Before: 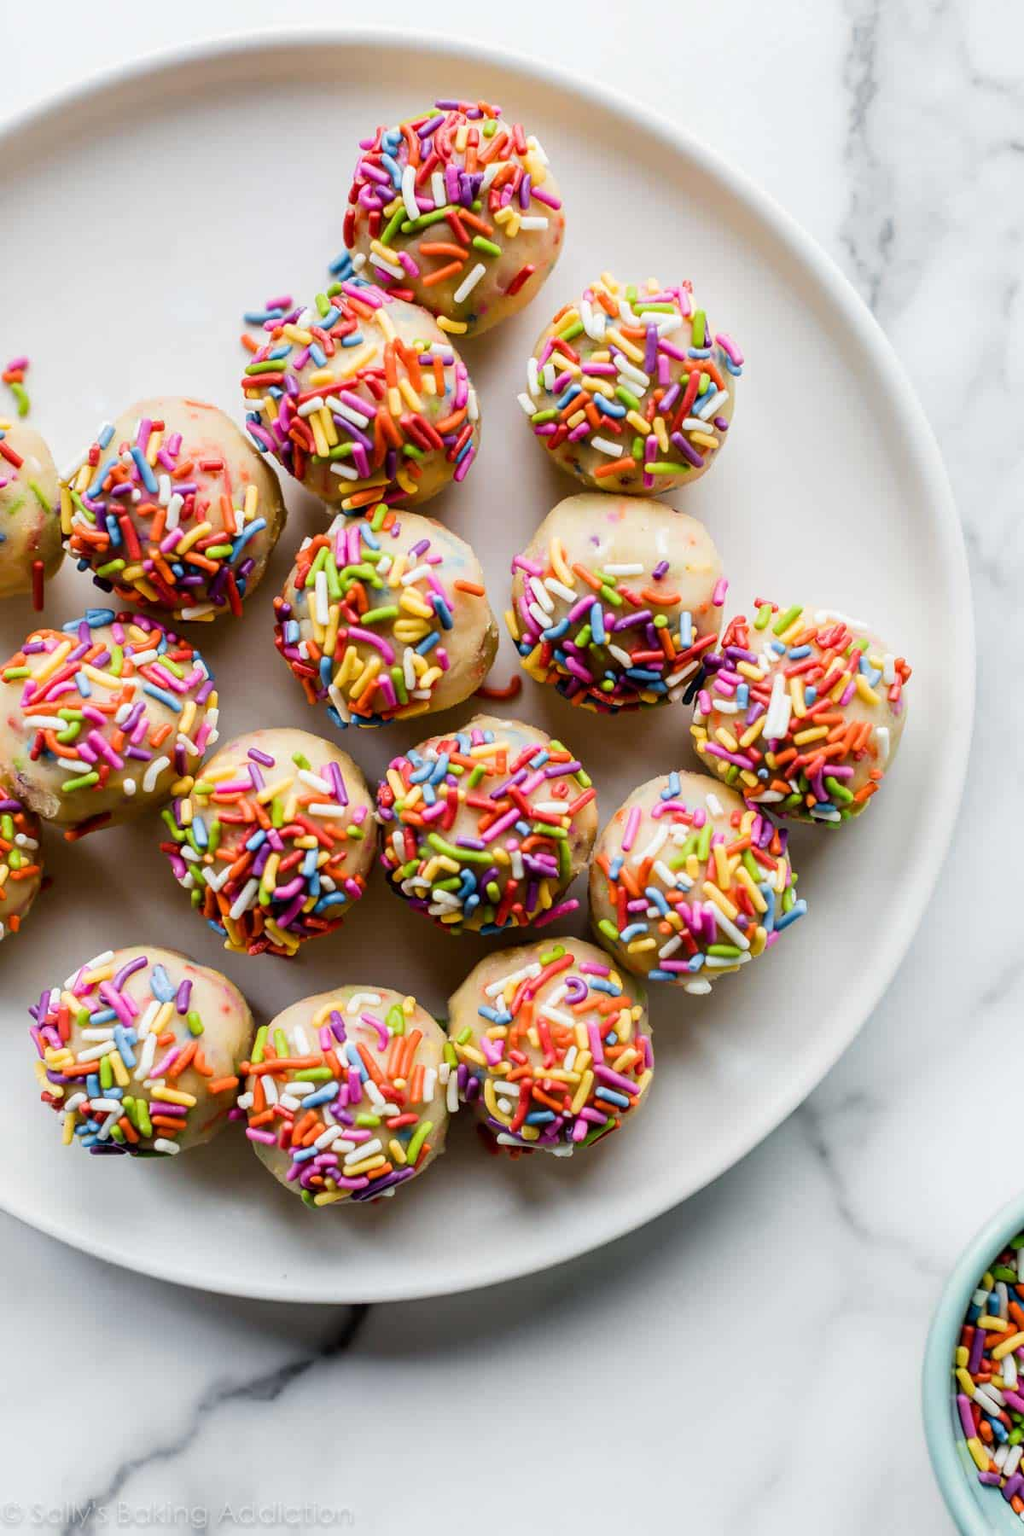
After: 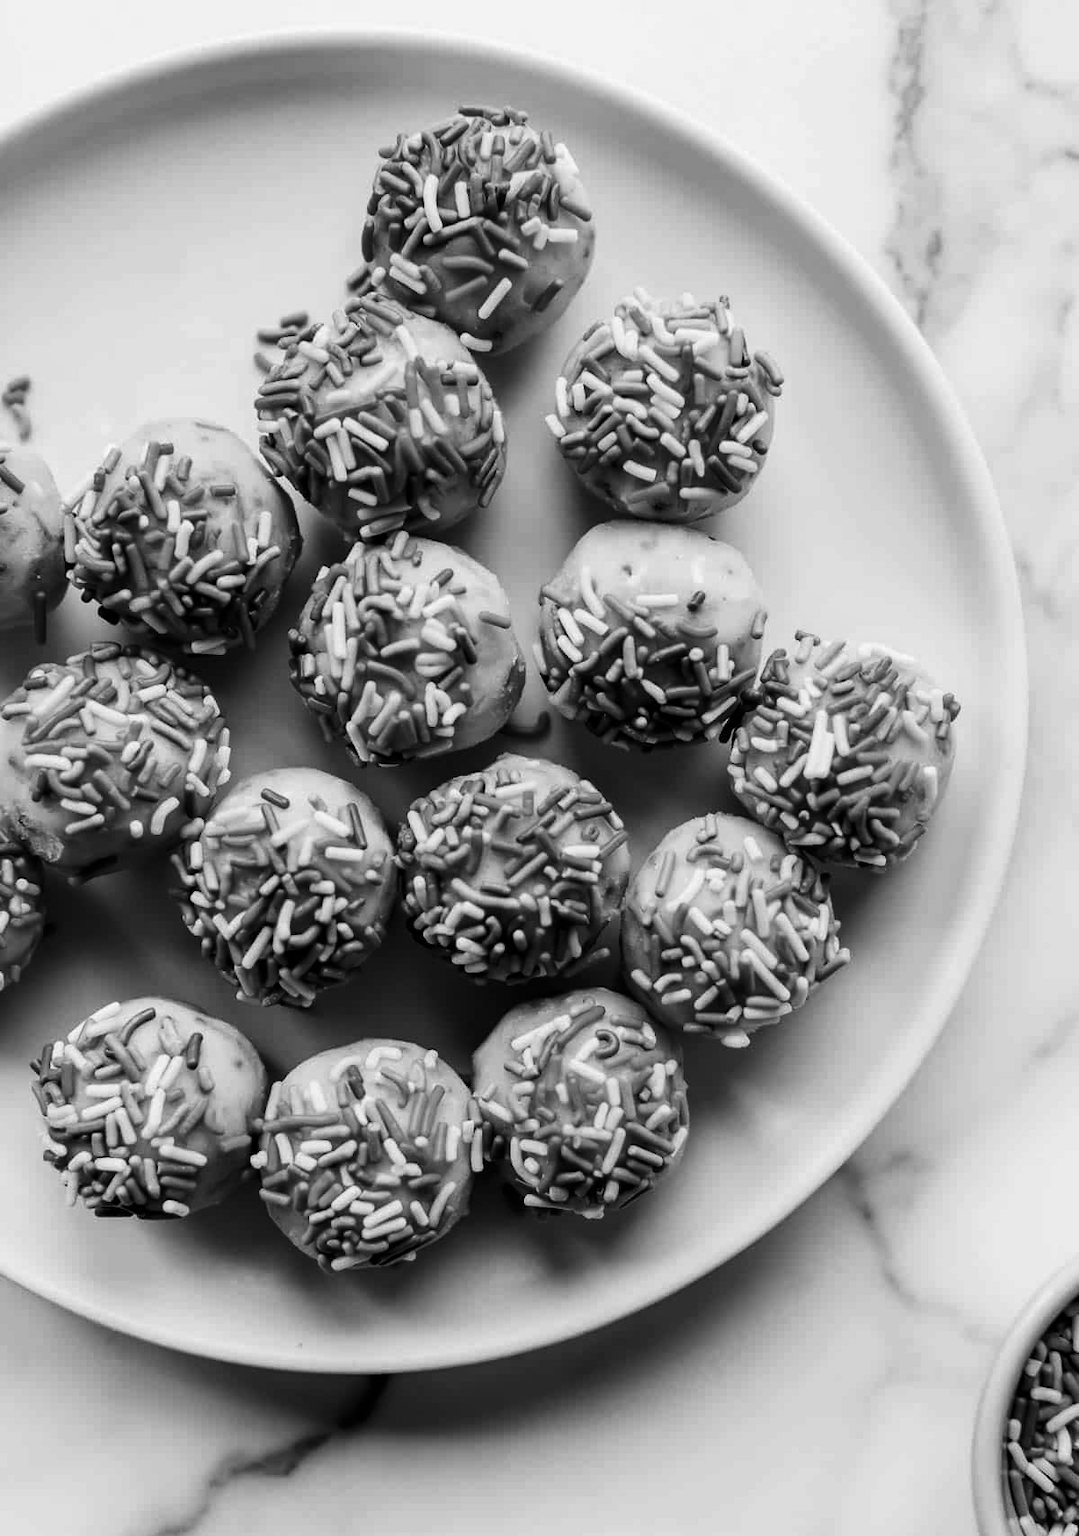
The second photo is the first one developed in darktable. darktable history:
color correction: highlights a* 1.12, highlights b* 24.26, shadows a* 15.58, shadows b* 24.26
crop and rotate: top 0%, bottom 5.097%
monochrome: on, module defaults
contrast brightness saturation: contrast 0.13, brightness -0.24, saturation 0.14
